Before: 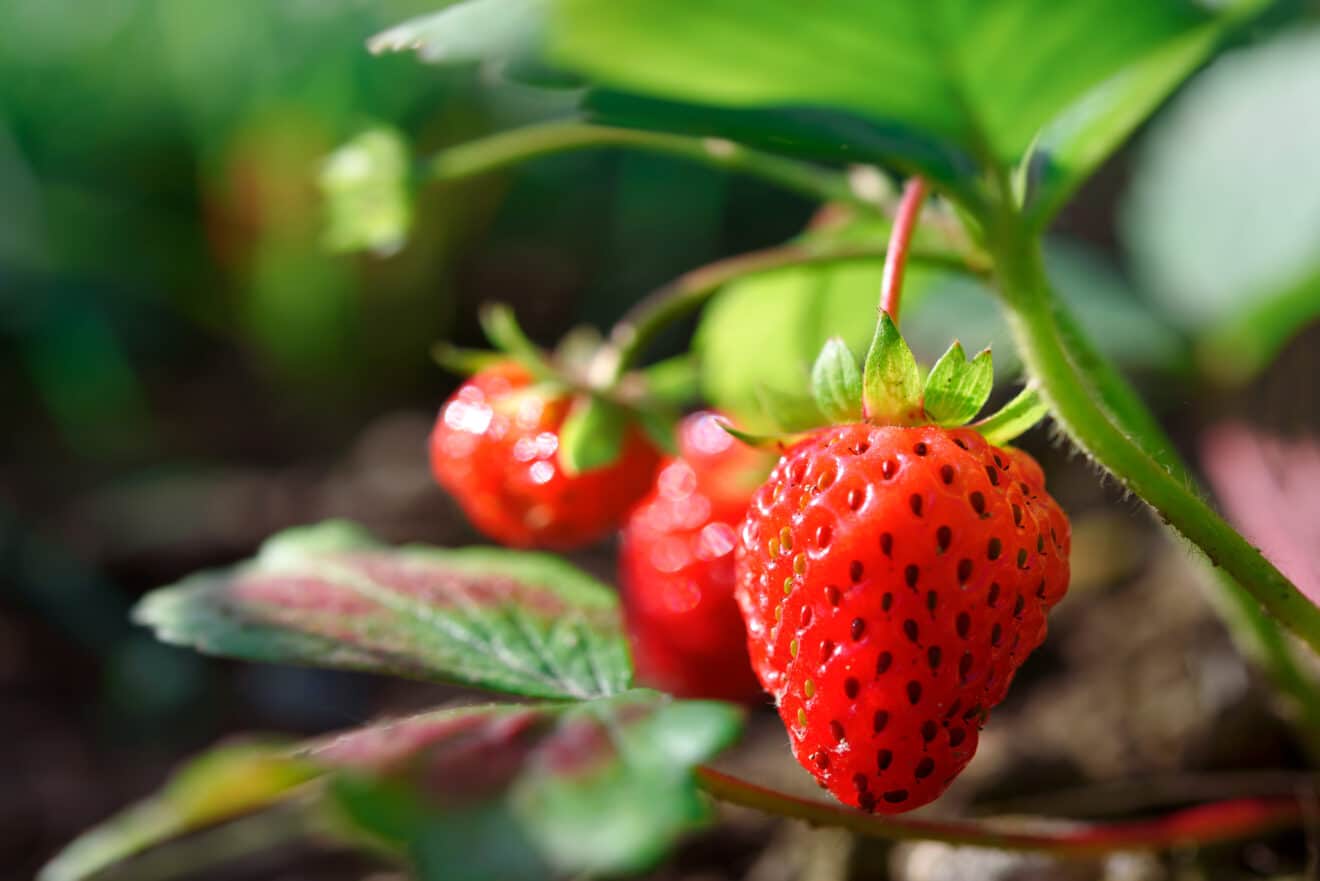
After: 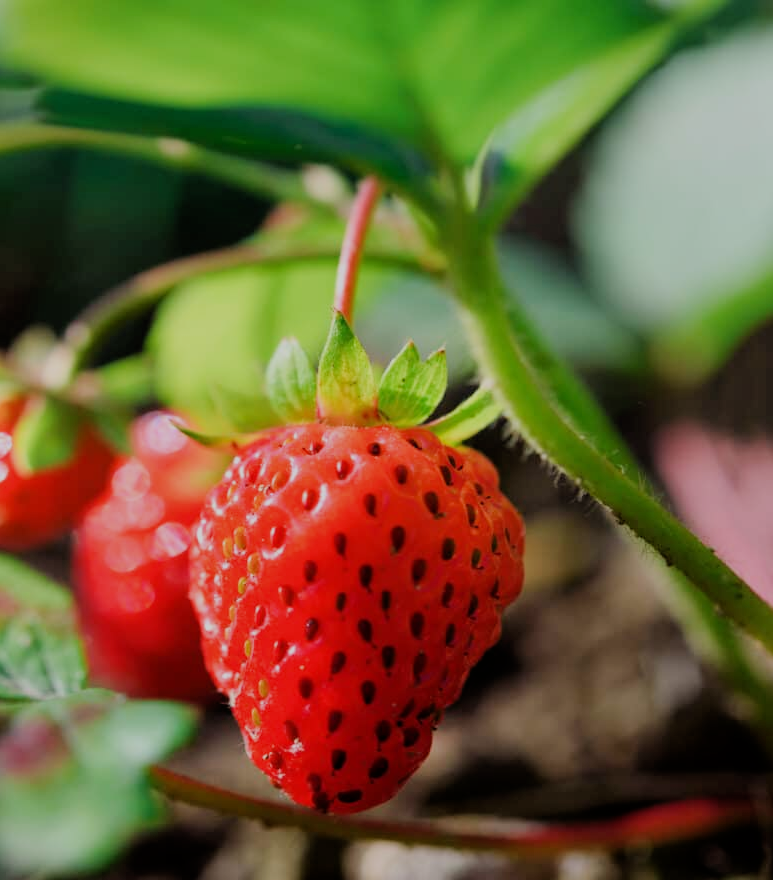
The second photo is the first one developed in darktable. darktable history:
crop: left 41.402%
filmic rgb: black relative exposure -6.98 EV, white relative exposure 5.63 EV, hardness 2.86
